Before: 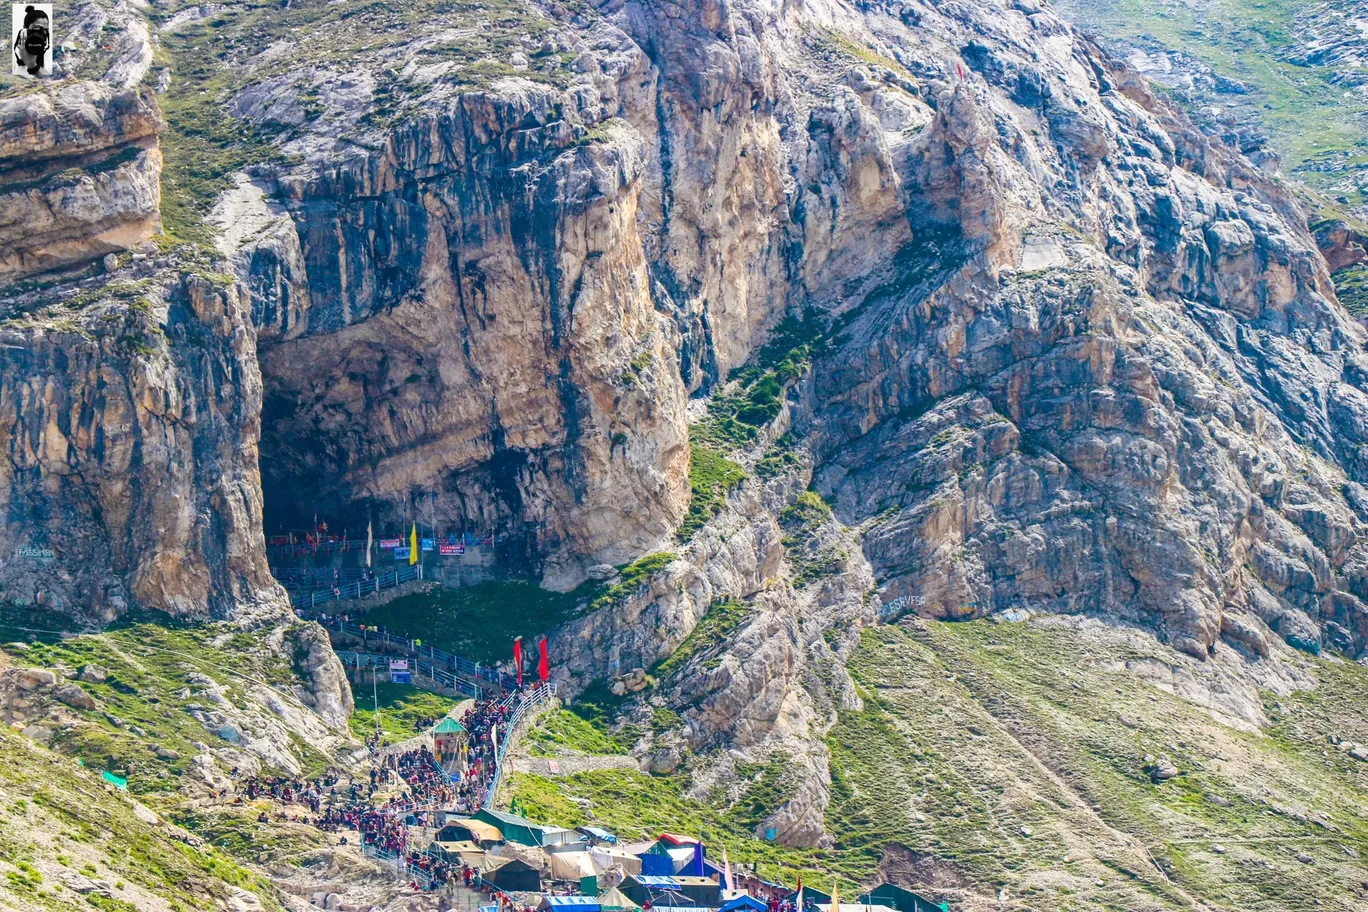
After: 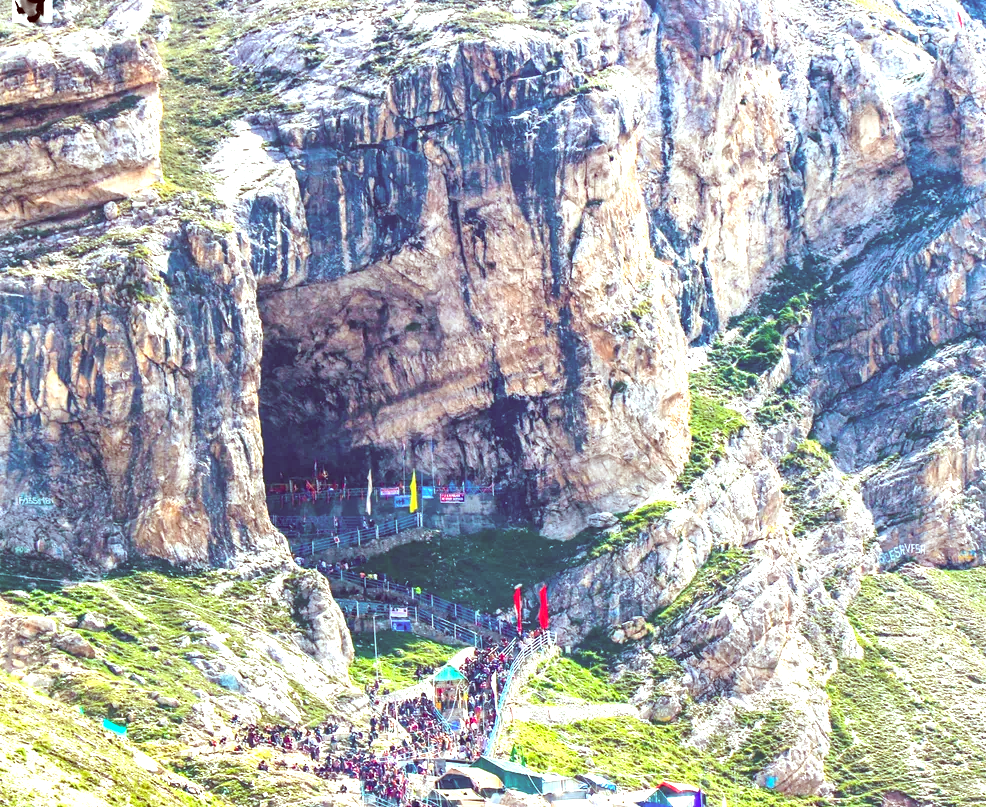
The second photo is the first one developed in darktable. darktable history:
crop: top 5.738%, right 27.865%, bottom 5.711%
color correction: highlights a* -6.96, highlights b* -0.161, shadows a* 20.59, shadows b* 11.93
exposure: black level correction 0, exposure 1.2 EV, compensate exposure bias true, compensate highlight preservation false
local contrast: highlights 102%, shadows 103%, detail 119%, midtone range 0.2
